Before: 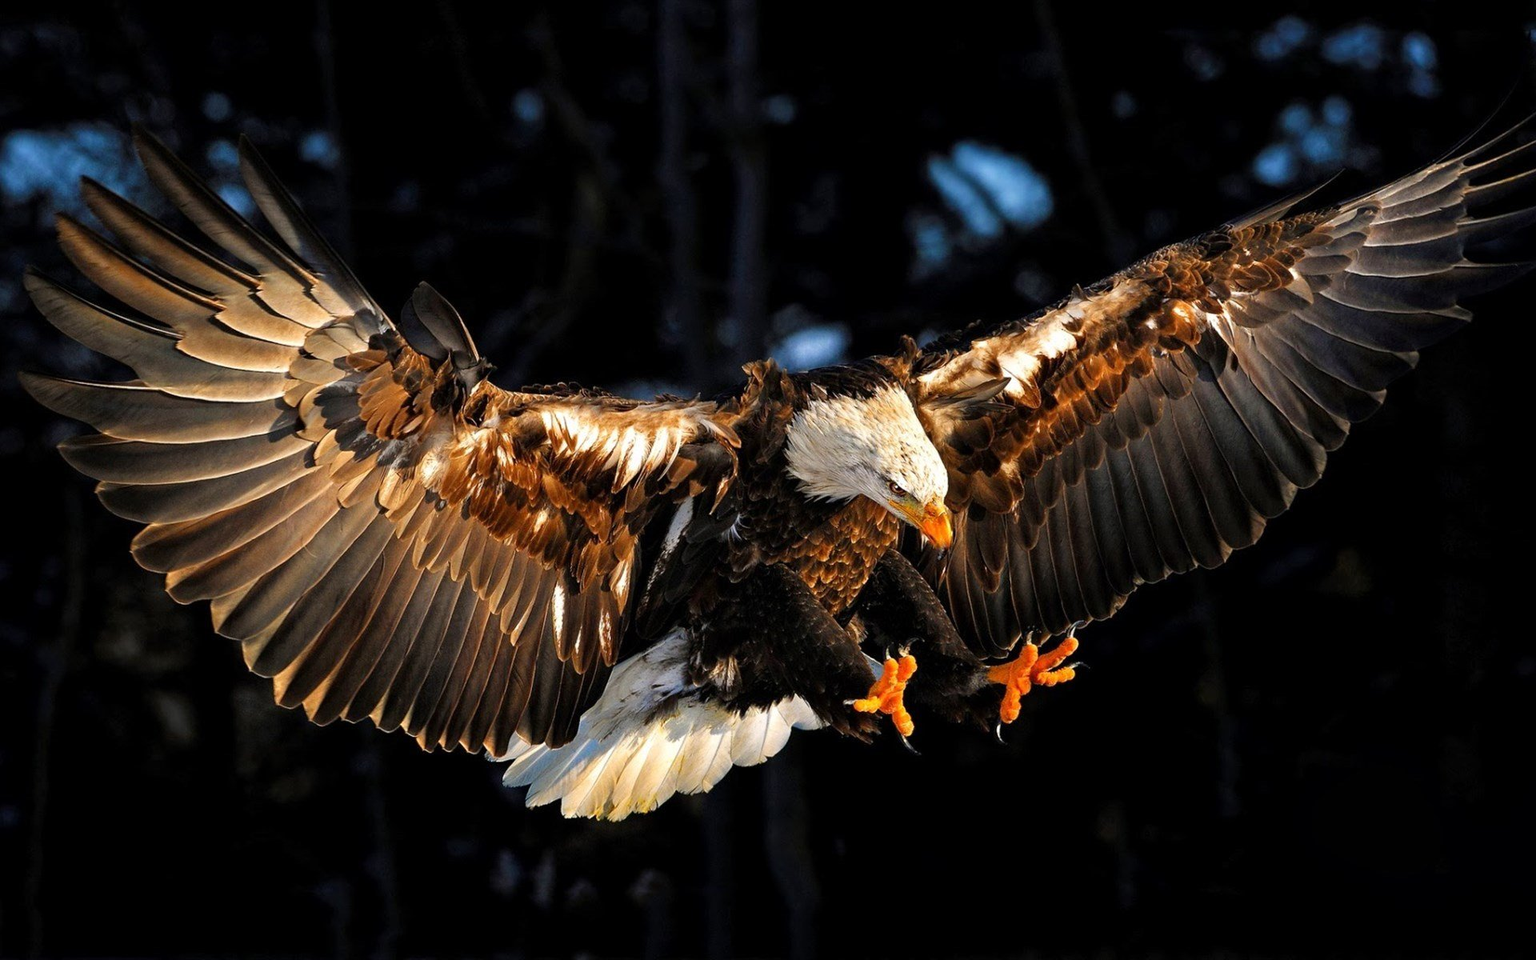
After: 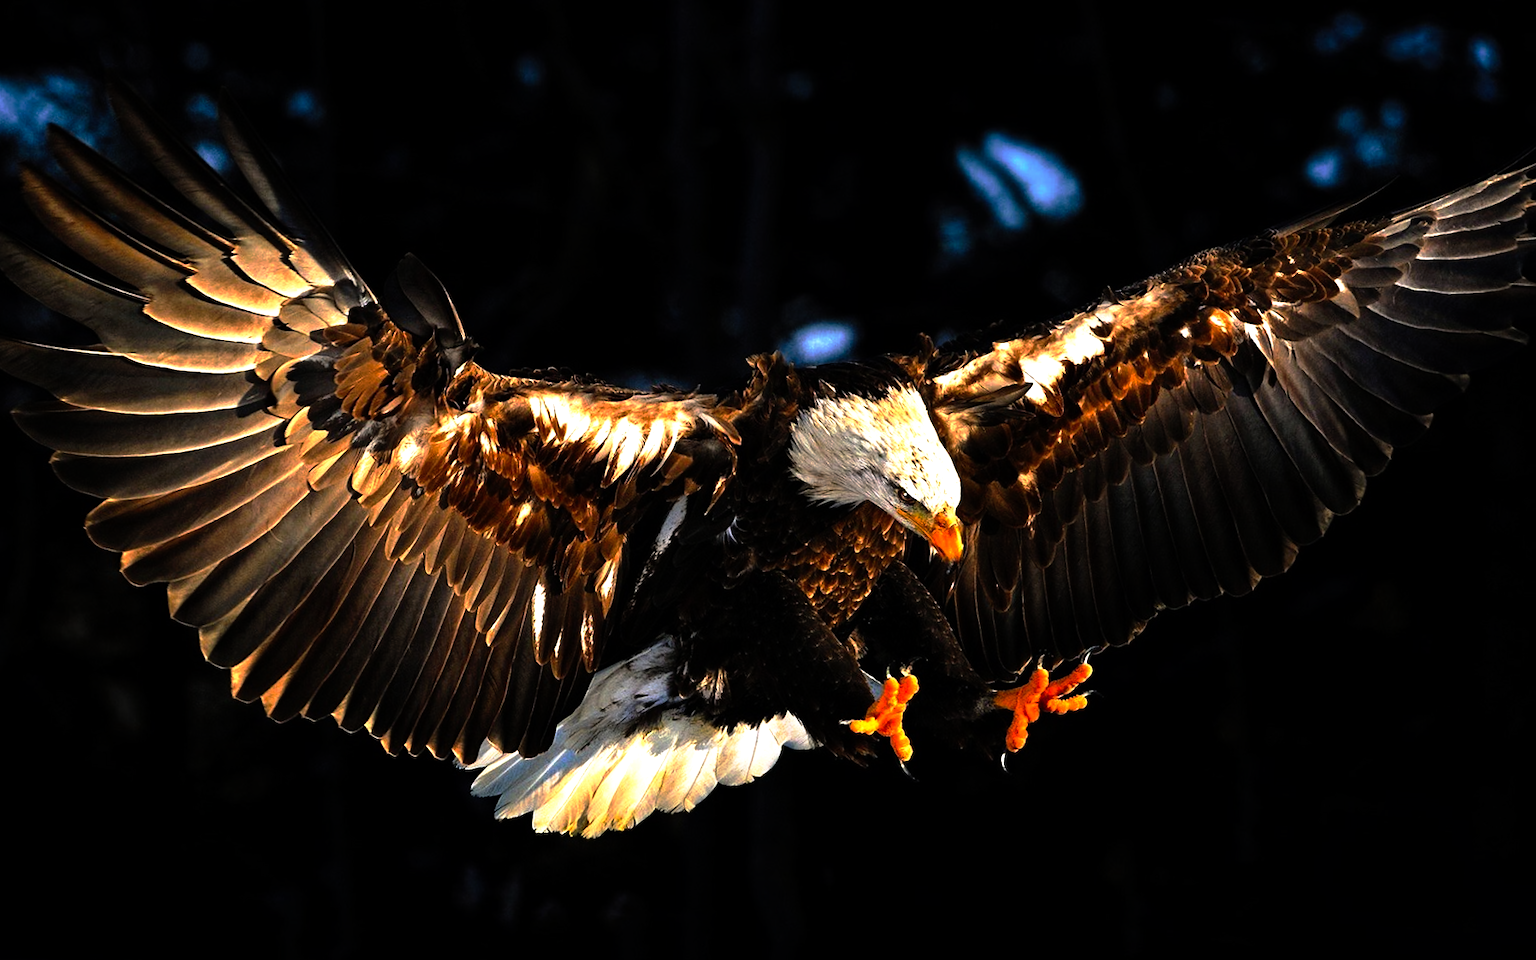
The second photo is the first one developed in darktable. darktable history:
tone equalizer: -8 EV -0.714 EV, -7 EV -0.694 EV, -6 EV -0.587 EV, -5 EV -0.381 EV, -3 EV 0.388 EV, -2 EV 0.6 EV, -1 EV 0.697 EV, +0 EV 0.741 EV, edges refinement/feathering 500, mask exposure compensation -1.57 EV, preserve details no
tone curve: curves: ch0 [(0, 0) (0.003, 0.002) (0.011, 0.008) (0.025, 0.016) (0.044, 0.026) (0.069, 0.04) (0.1, 0.061) (0.136, 0.104) (0.177, 0.15) (0.224, 0.22) (0.277, 0.307) (0.335, 0.399) (0.399, 0.492) (0.468, 0.575) (0.543, 0.638) (0.623, 0.701) (0.709, 0.778) (0.801, 0.85) (0.898, 0.934) (1, 1)], preserve colors none
crop and rotate: angle -2.52°
base curve: curves: ch0 [(0, 0) (0.564, 0.291) (0.802, 0.731) (1, 1)], preserve colors none
